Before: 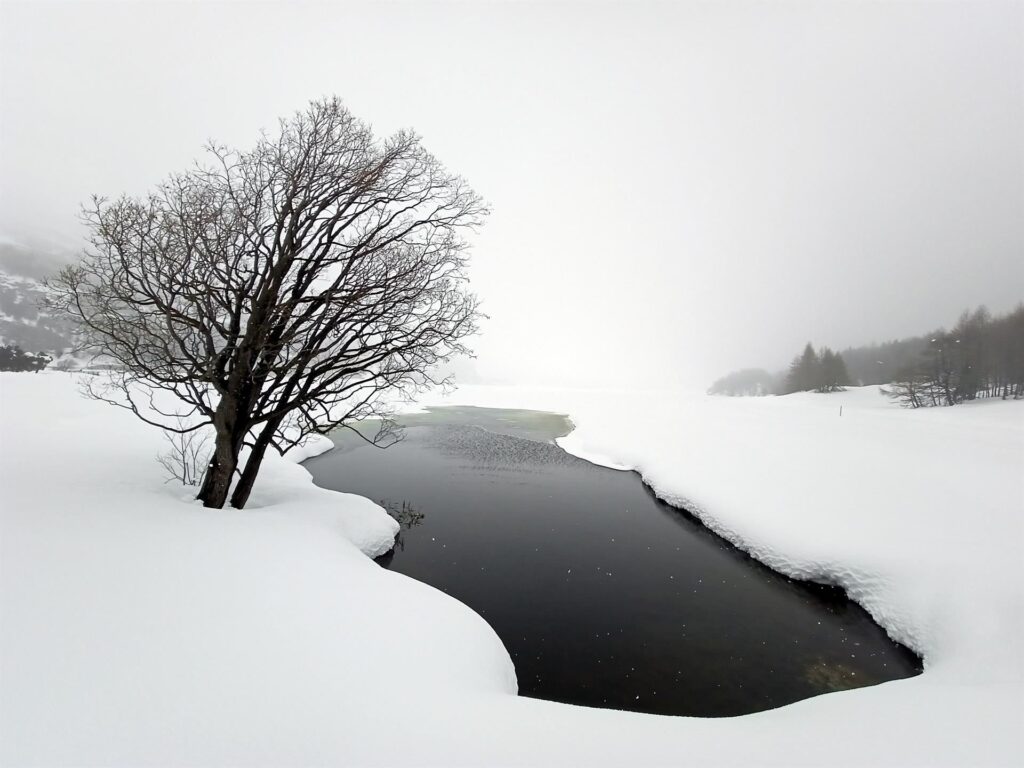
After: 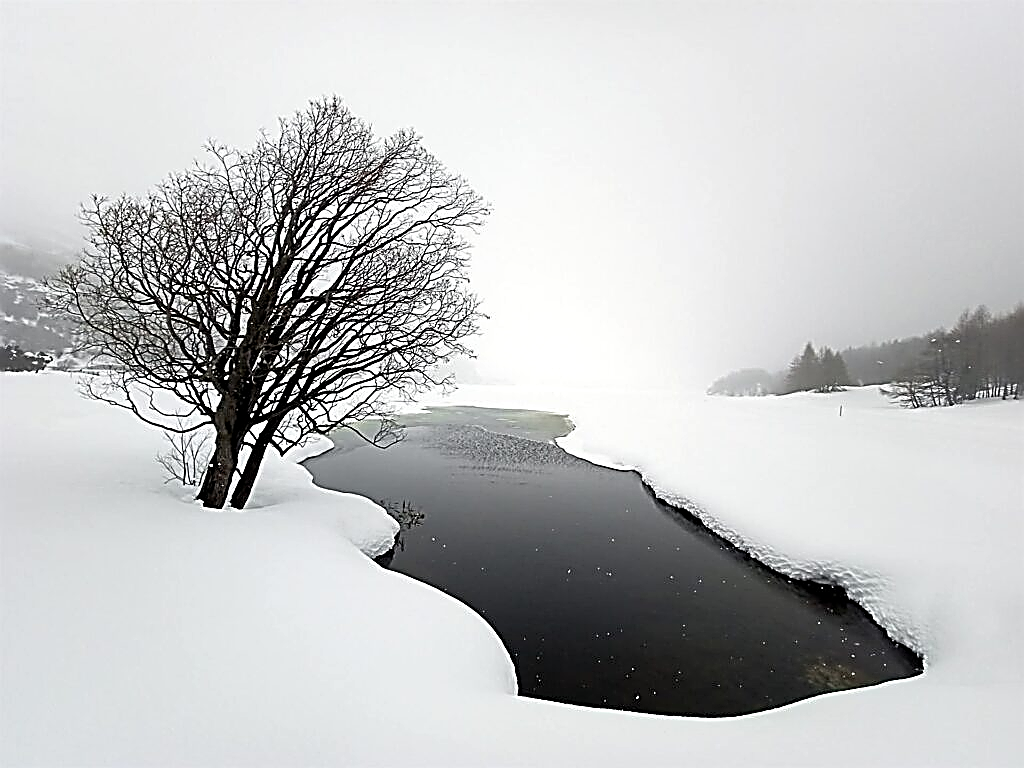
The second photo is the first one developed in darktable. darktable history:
contrast equalizer: octaves 7, y [[0.5, 0.5, 0.478, 0.5, 0.5, 0.5], [0.5 ×6], [0.5 ×6], [0 ×6], [0 ×6]]
local contrast: highlights 104%, shadows 98%, detail 119%, midtone range 0.2
sharpen: amount 1.999
